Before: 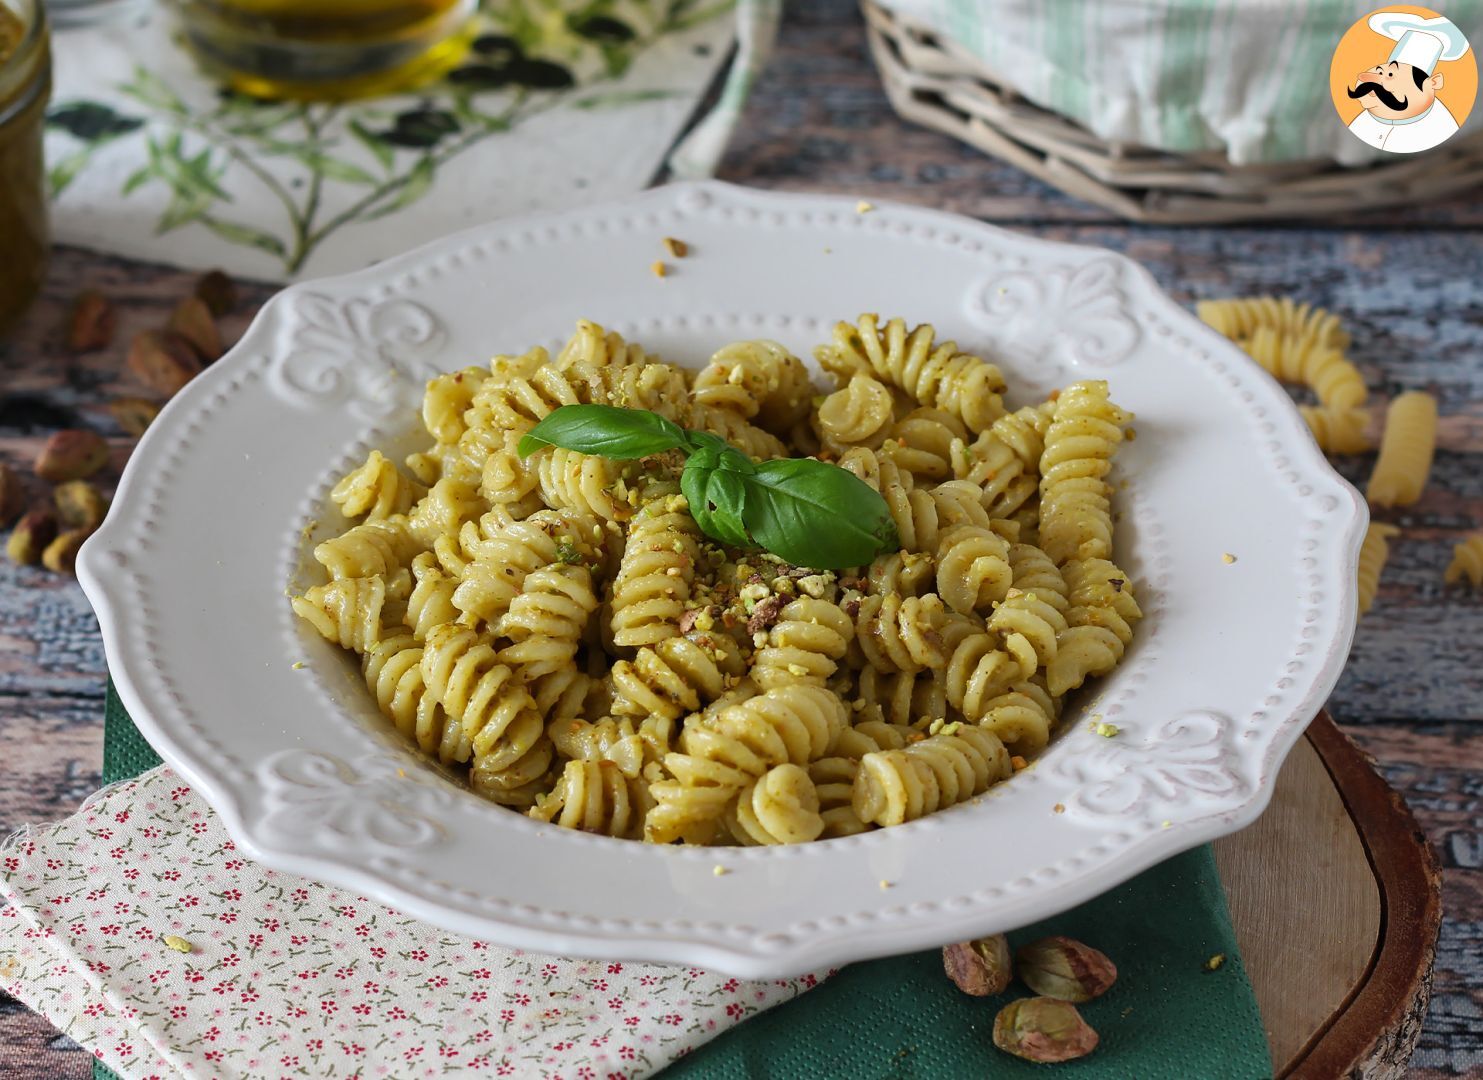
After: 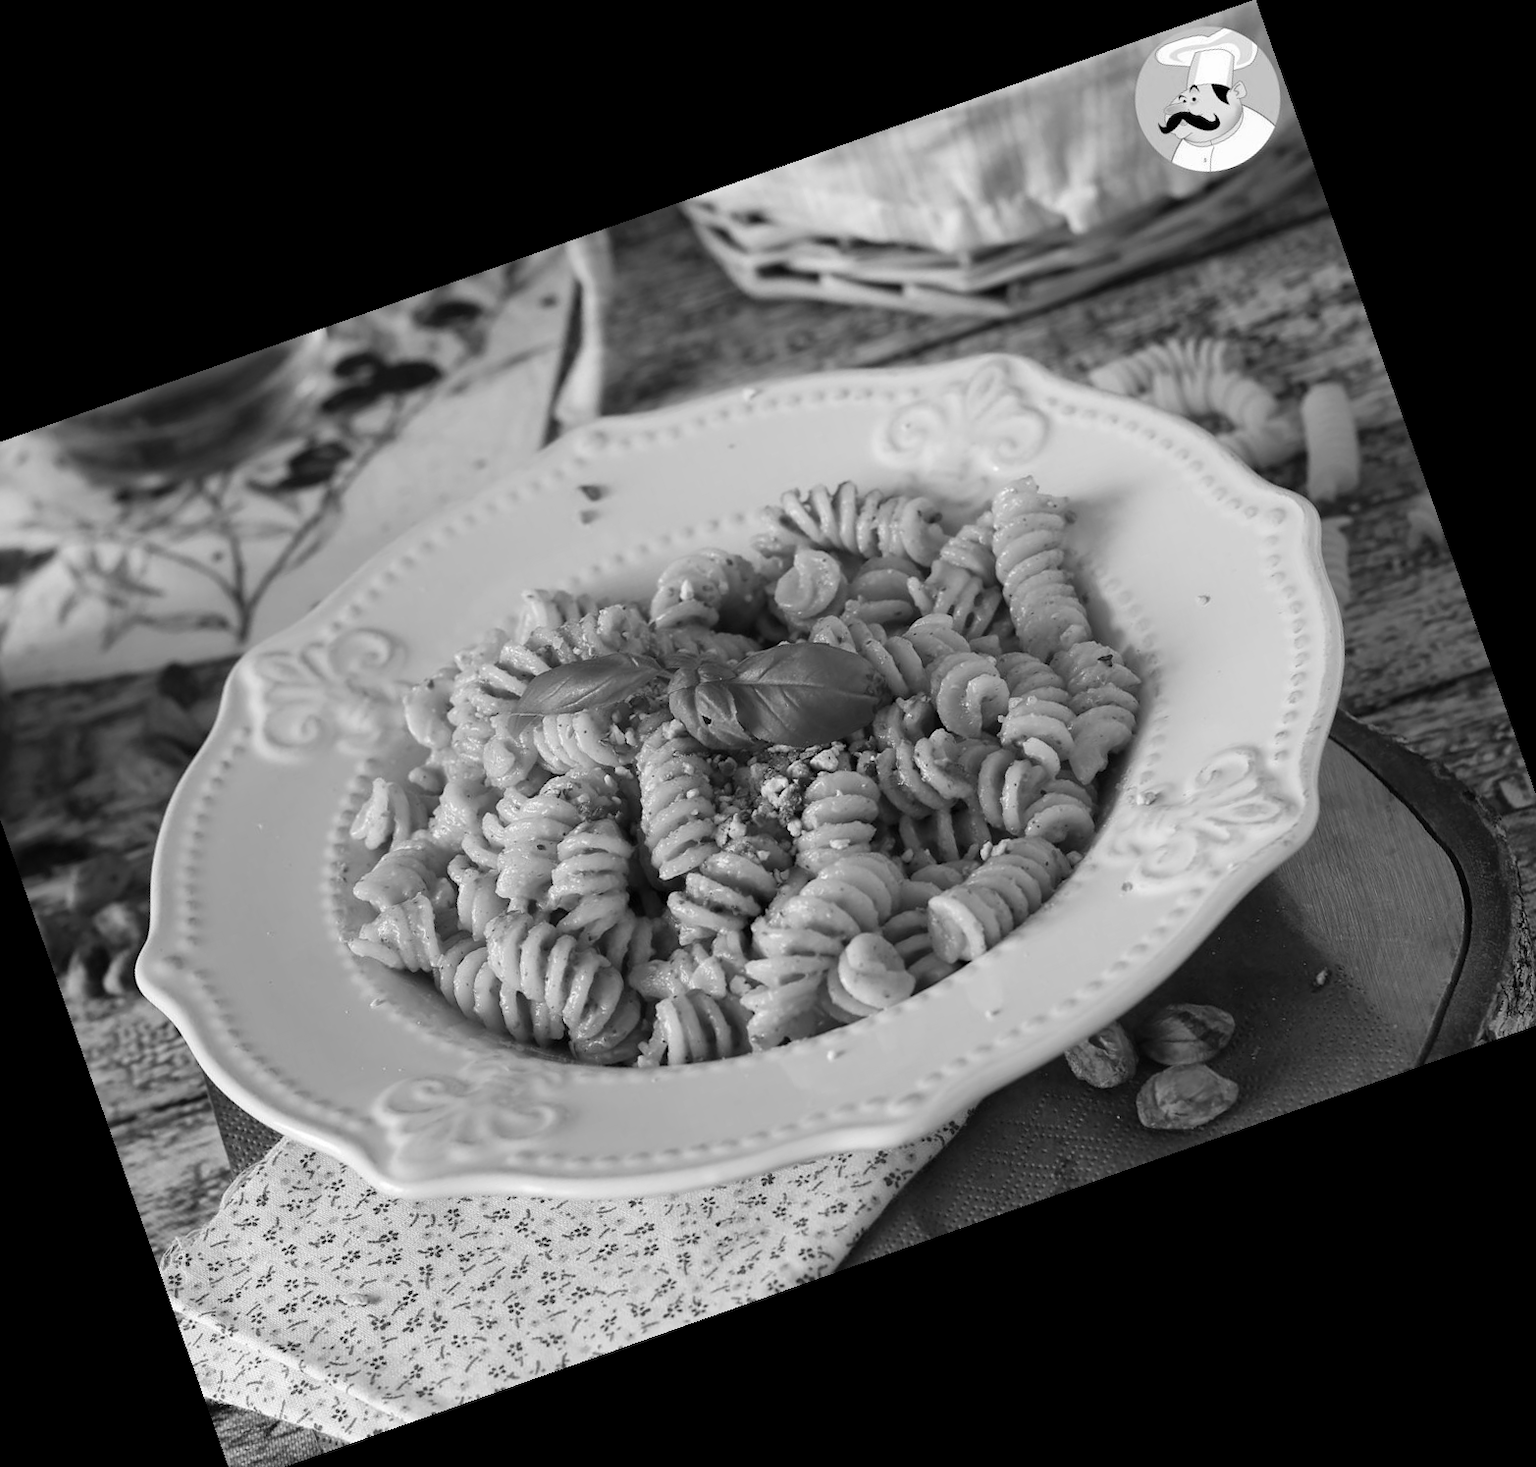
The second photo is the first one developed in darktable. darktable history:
monochrome: on, module defaults
crop and rotate: angle 19.43°, left 6.812%, right 4.125%, bottom 1.087%
